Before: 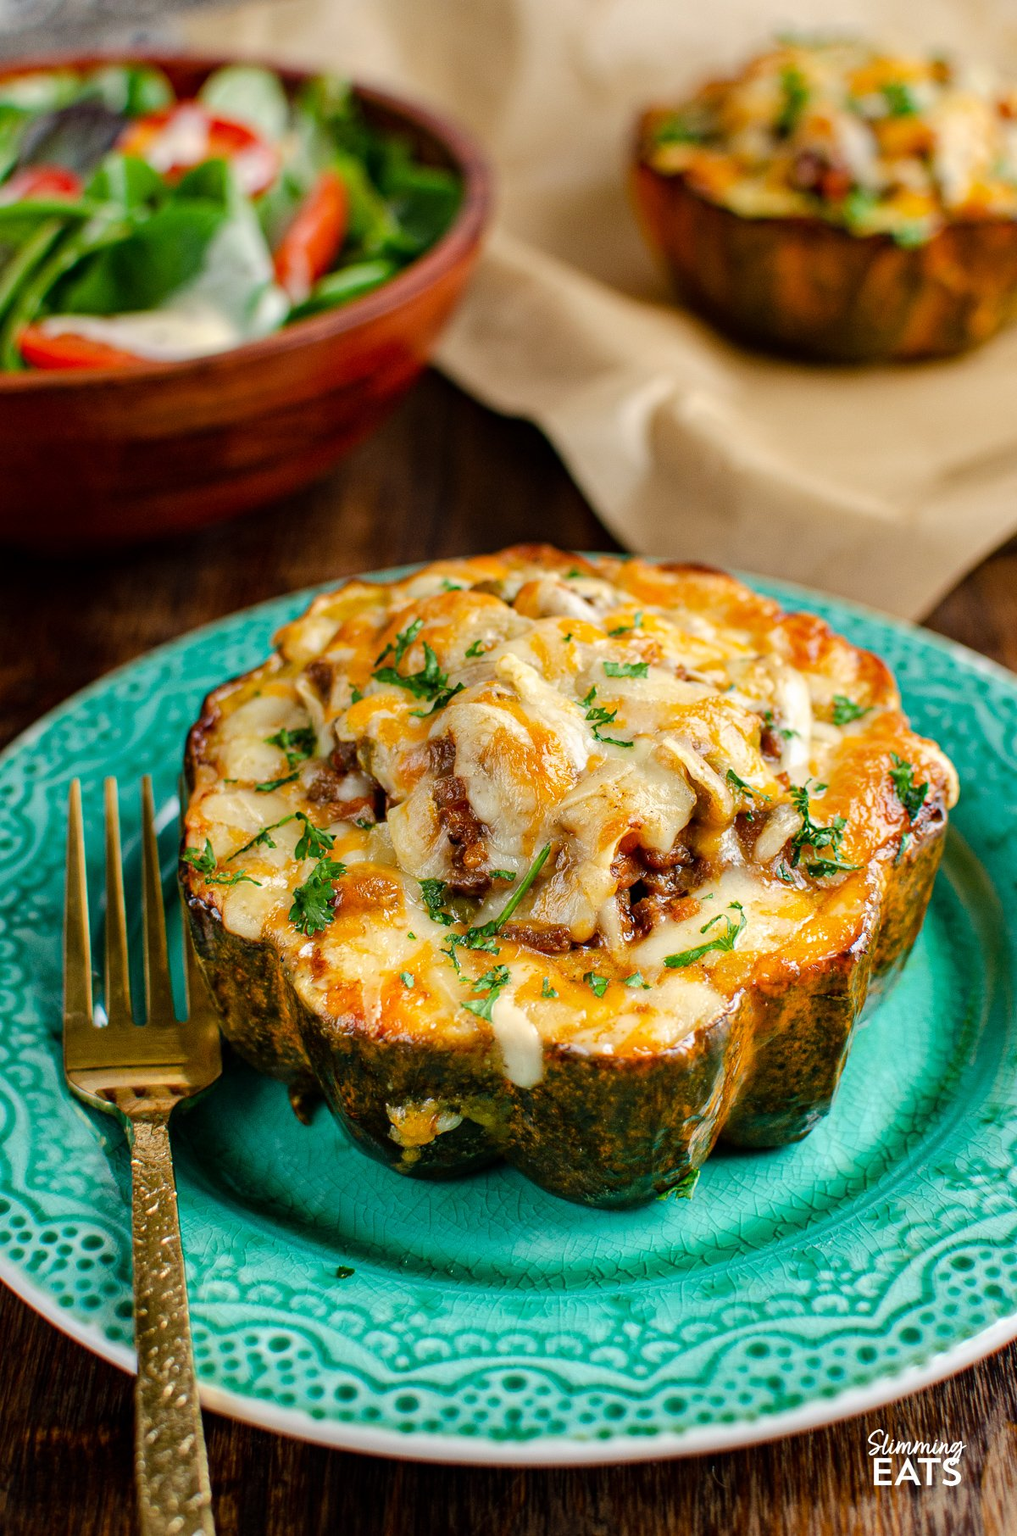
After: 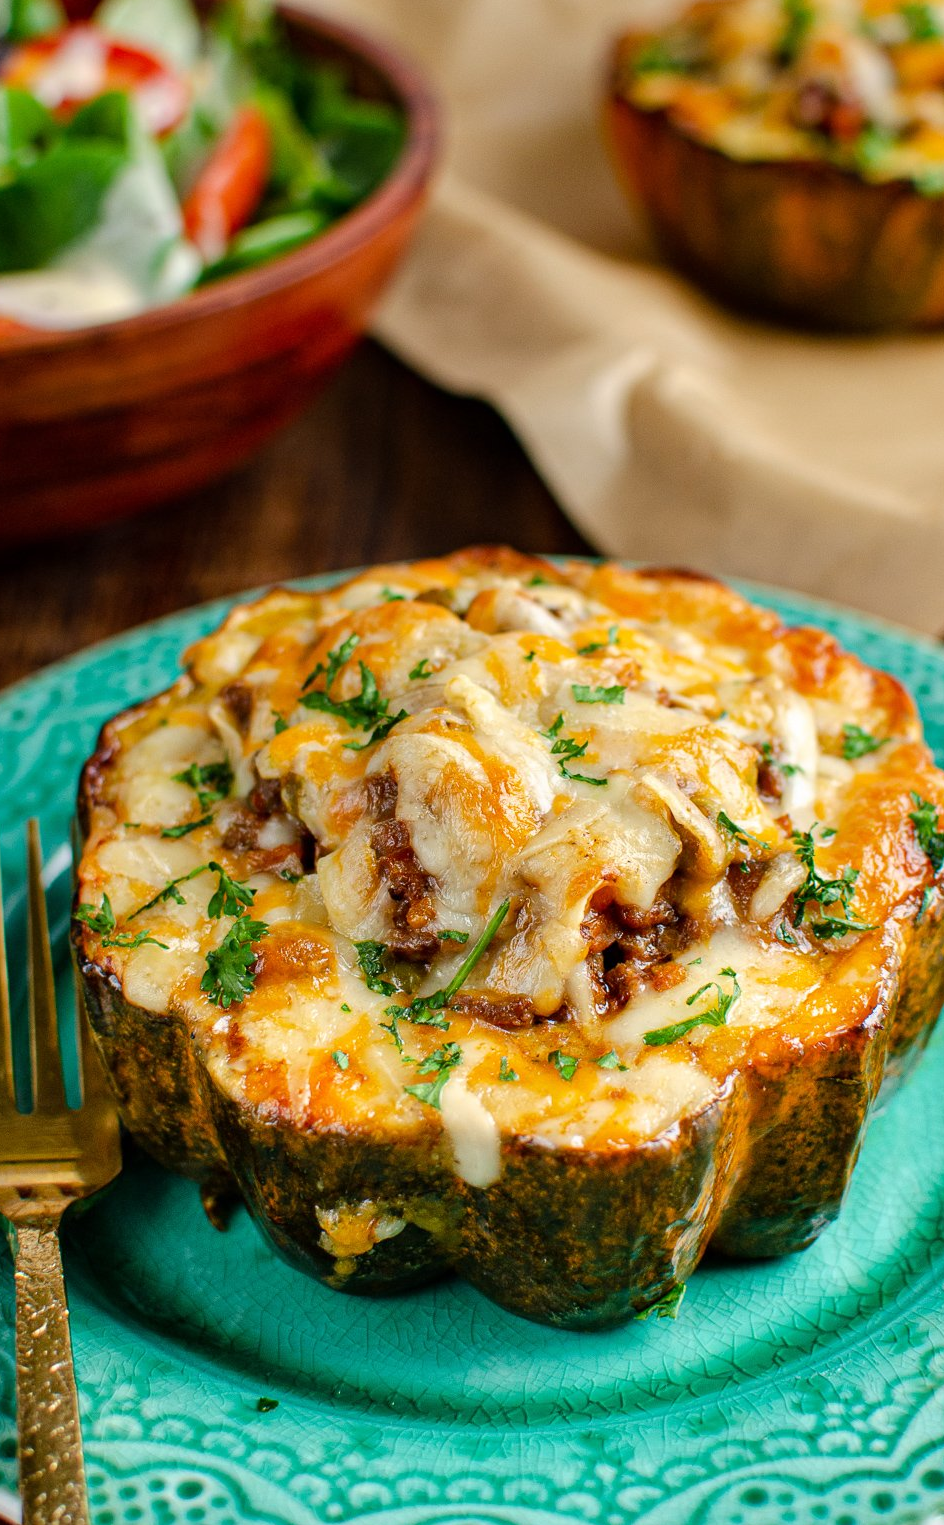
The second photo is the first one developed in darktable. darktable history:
crop: left 11.689%, top 5.313%, right 9.568%, bottom 10.472%
